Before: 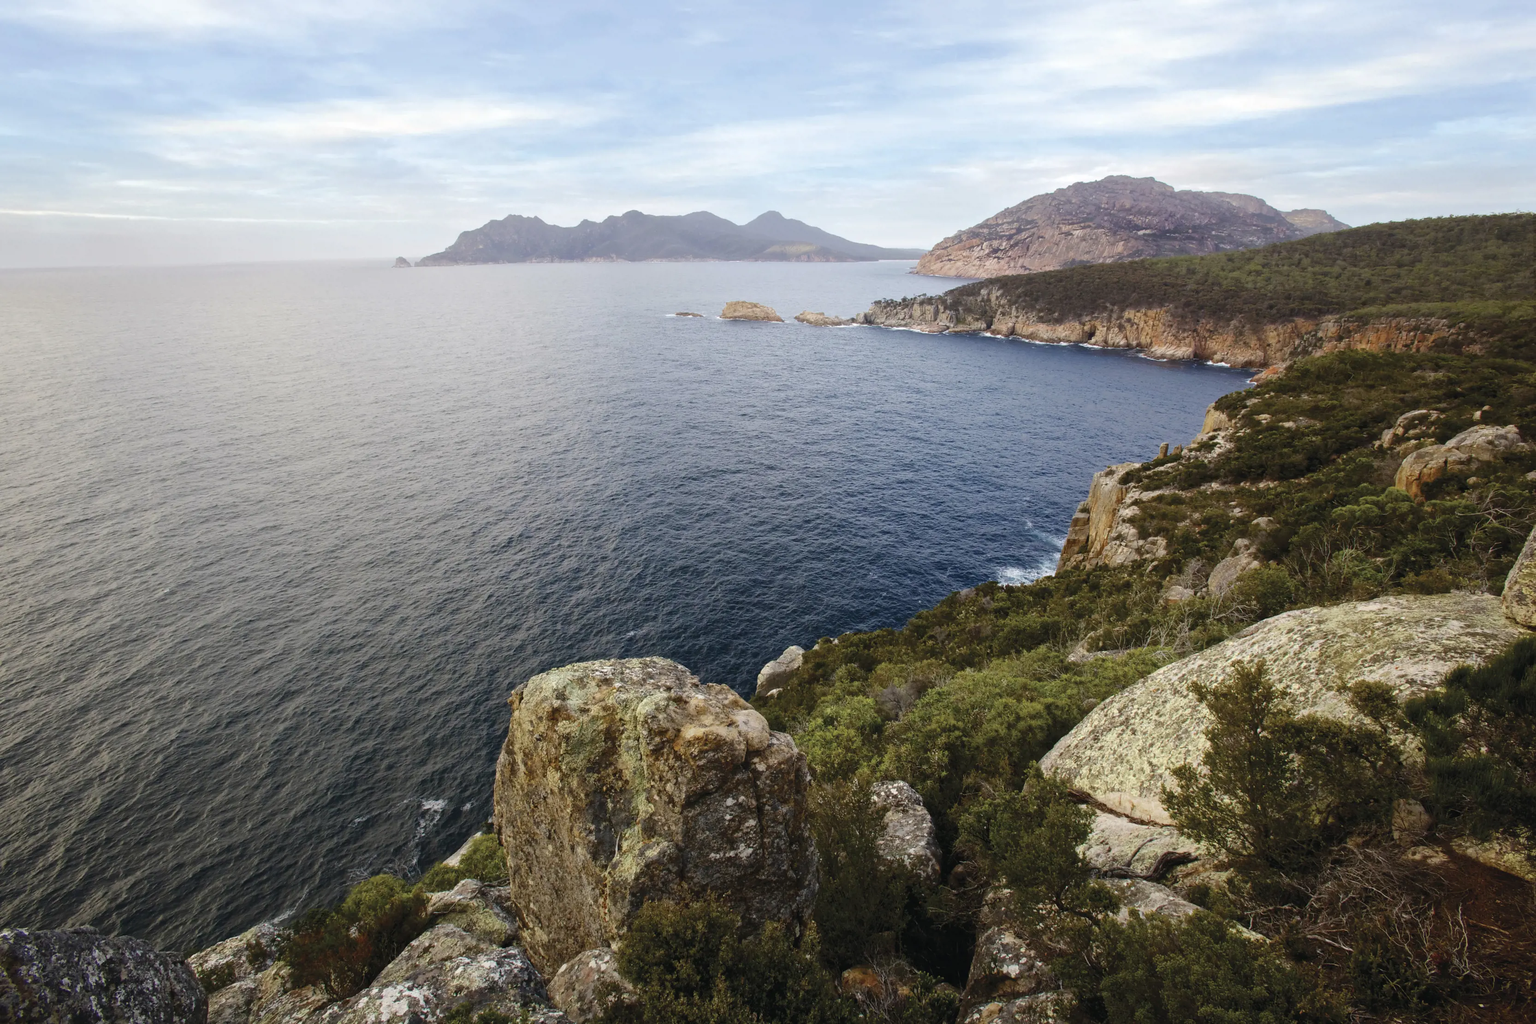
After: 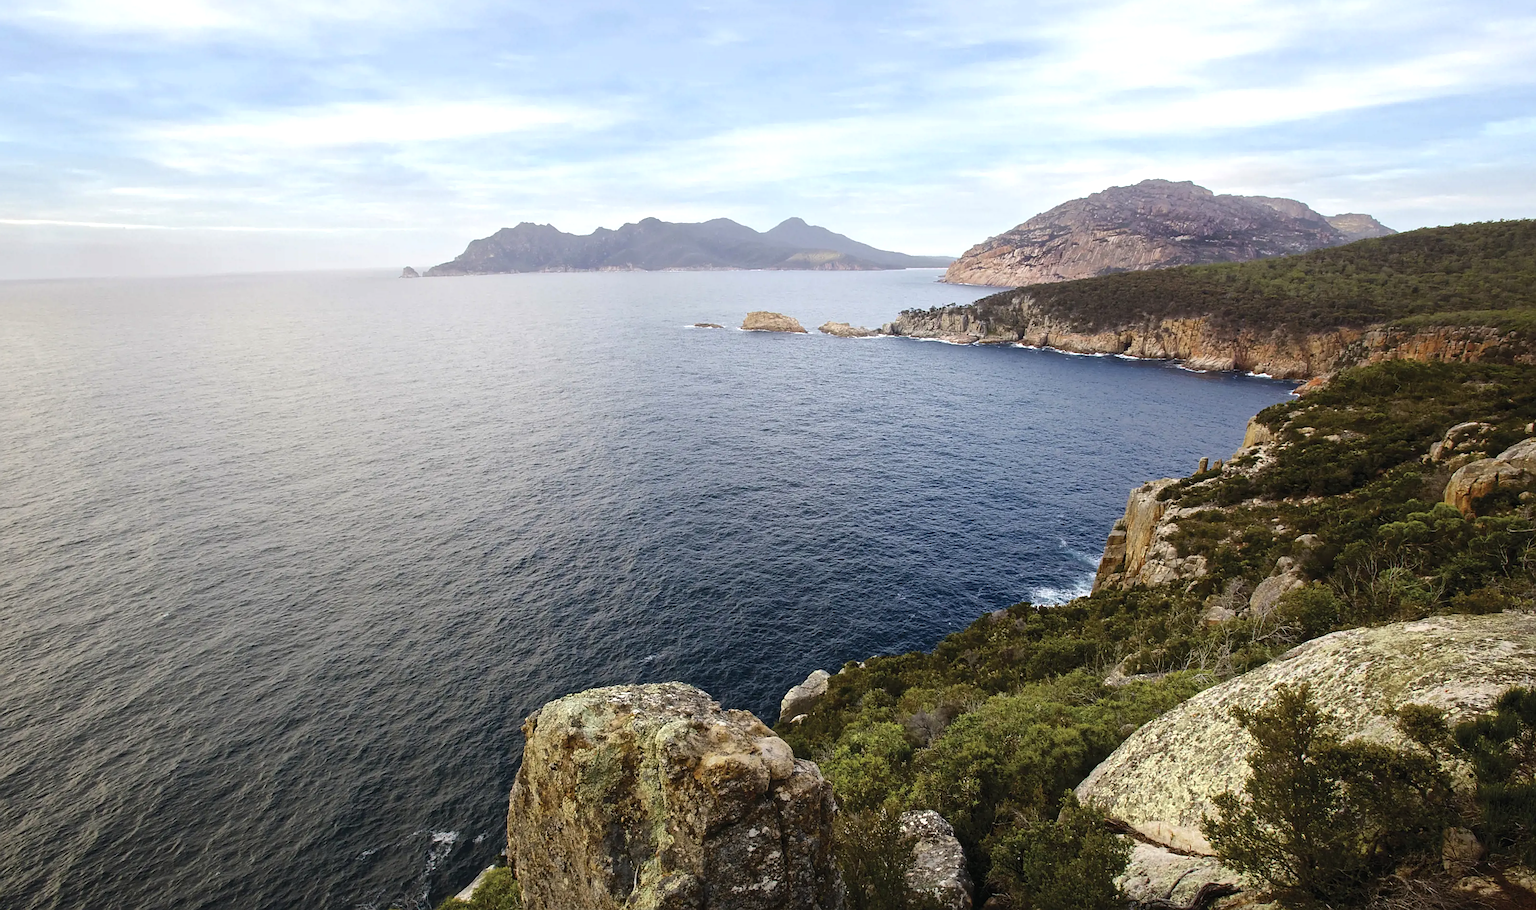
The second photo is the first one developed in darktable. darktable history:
color balance: contrast 10%
sharpen: on, module defaults
crop and rotate: angle 0.2°, left 0.275%, right 3.127%, bottom 14.18%
tone equalizer: on, module defaults
